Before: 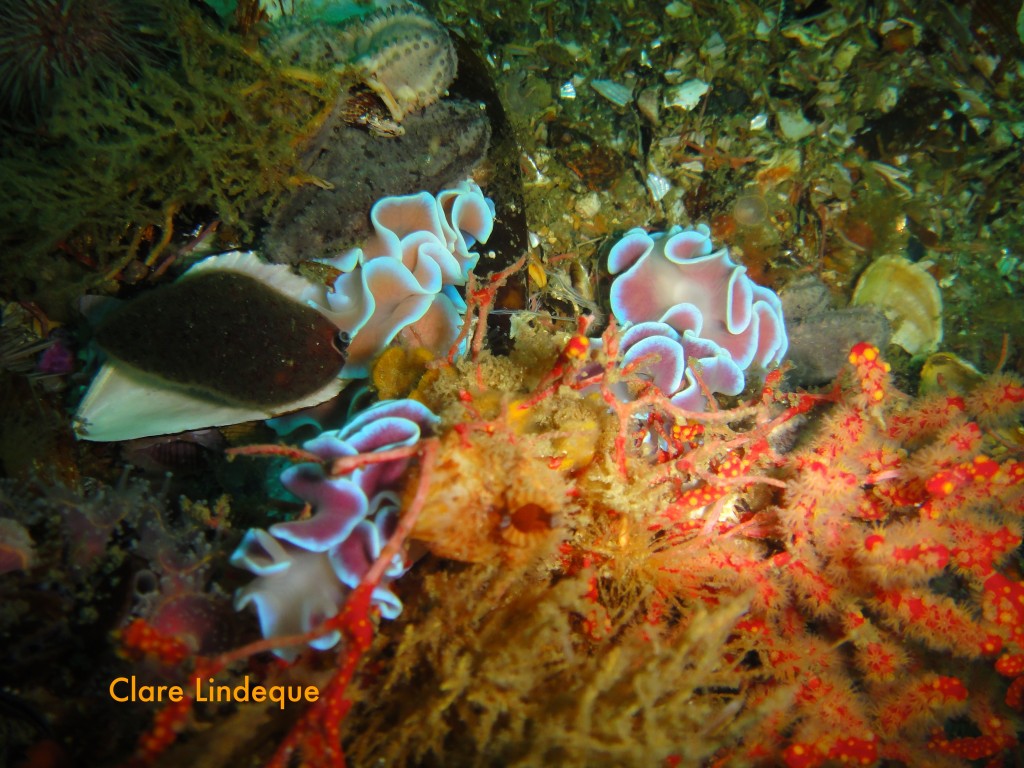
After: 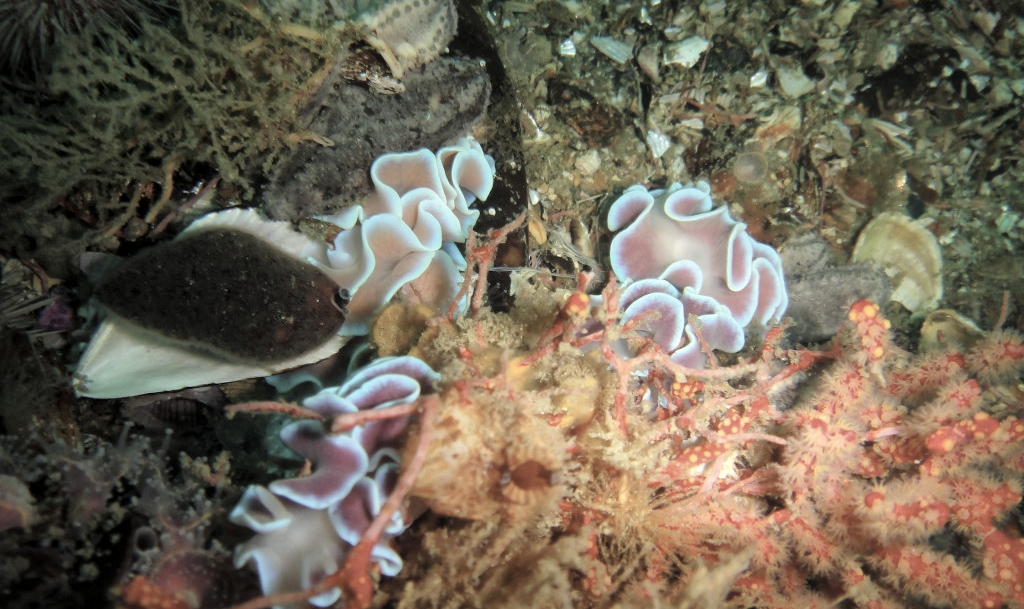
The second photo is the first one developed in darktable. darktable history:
crop and rotate: top 5.667%, bottom 14.937%
color correction: saturation 0.5
exposure: compensate highlight preservation false
global tonemap: drago (1, 100), detail 1
